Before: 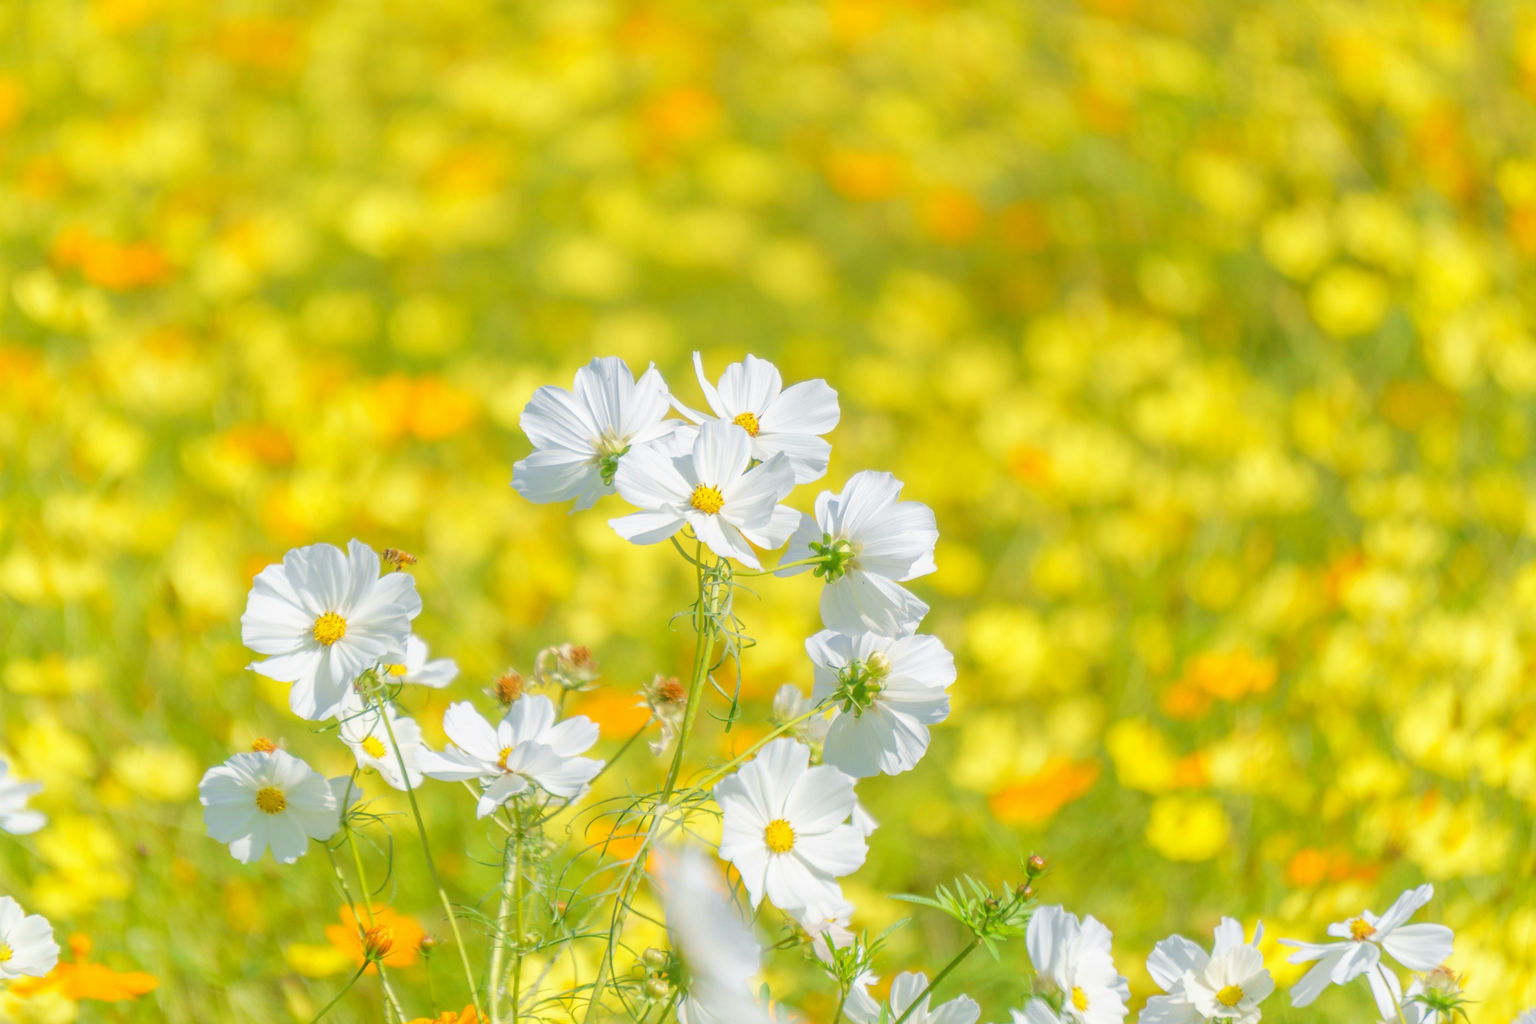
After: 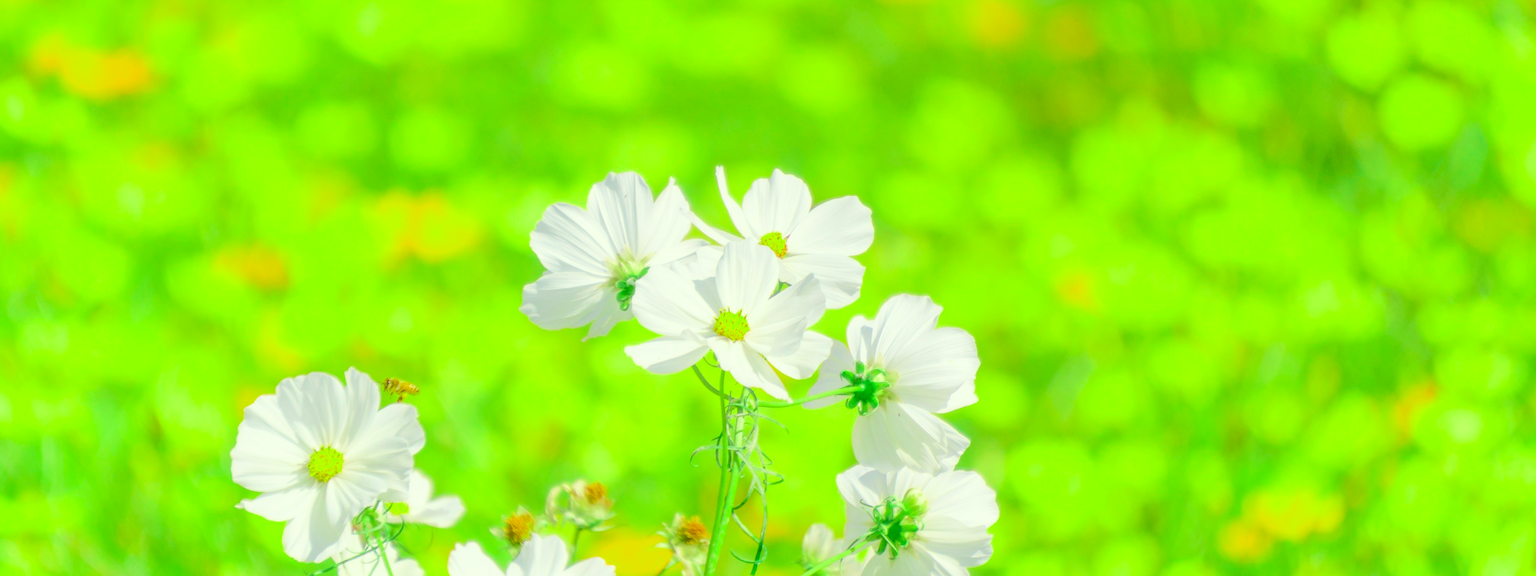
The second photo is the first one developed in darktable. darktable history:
contrast brightness saturation: contrast 0.2, brightness 0.16, saturation 0.22
color correction: highlights a* -5.94, highlights b* 9.48, shadows a* 10.12, shadows b* 23.94
crop: left 1.744%, top 19.225%, right 5.069%, bottom 28.357%
color zones: curves: ch2 [(0, 0.5) (0.143, 0.517) (0.286, 0.571) (0.429, 0.522) (0.571, 0.5) (0.714, 0.5) (0.857, 0.5) (1, 0.5)]
